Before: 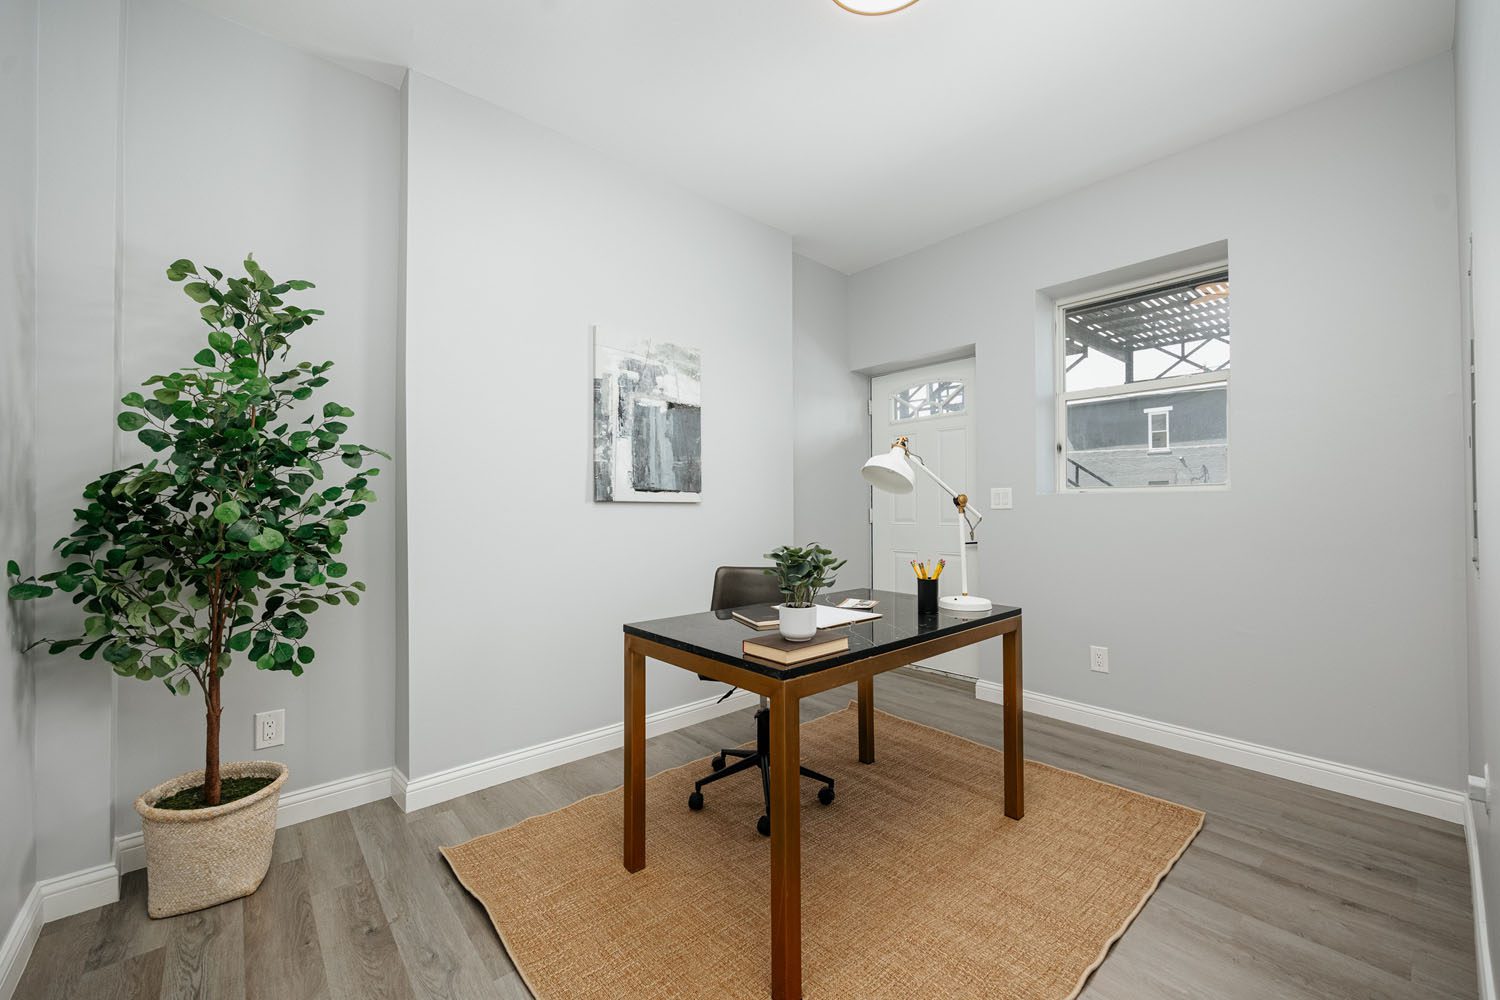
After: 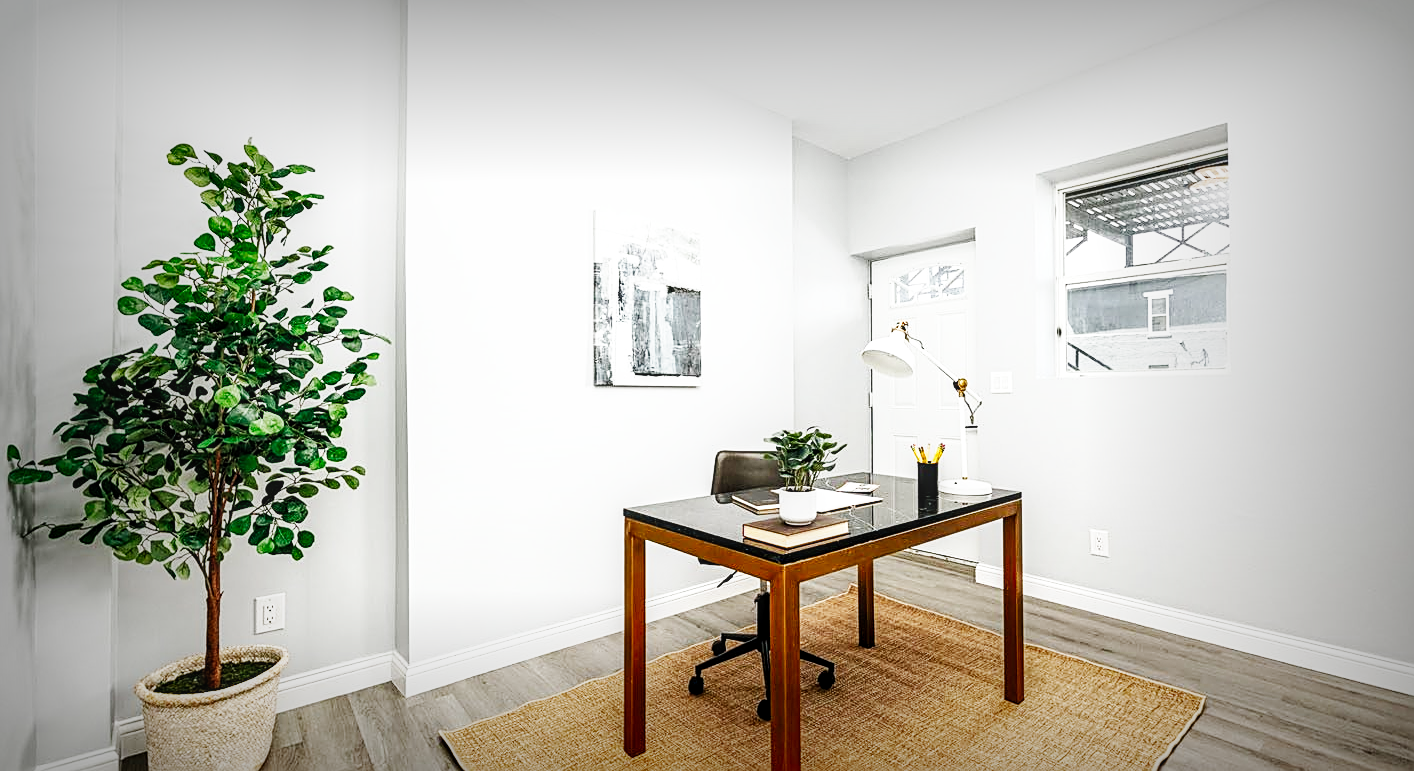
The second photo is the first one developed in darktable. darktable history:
exposure: exposure 0.207 EV, compensate highlight preservation false
local contrast: detail 130%
vignetting: fall-off start 53.2%, brightness -0.594, saturation 0, automatic ratio true, width/height ratio 1.313, shape 0.22, unbound false
base curve: curves: ch0 [(0, 0) (0.007, 0.004) (0.027, 0.03) (0.046, 0.07) (0.207, 0.54) (0.442, 0.872) (0.673, 0.972) (1, 1)], preserve colors none
crop and rotate: angle 0.03°, top 11.643%, right 5.651%, bottom 11.189%
sharpen: on, module defaults
shadows and highlights: shadows 49, highlights -41, soften with gaussian
